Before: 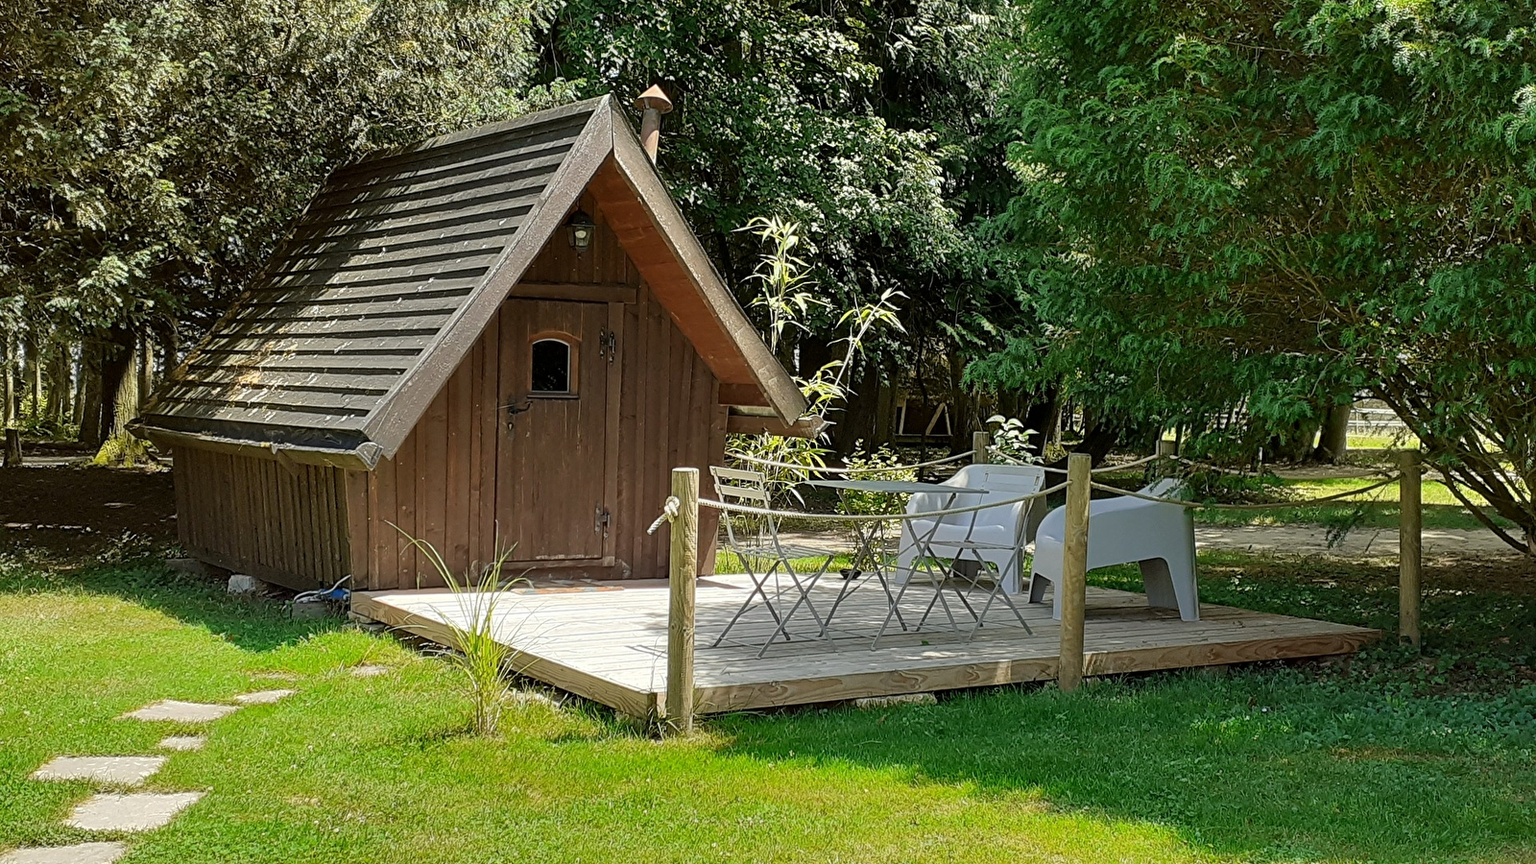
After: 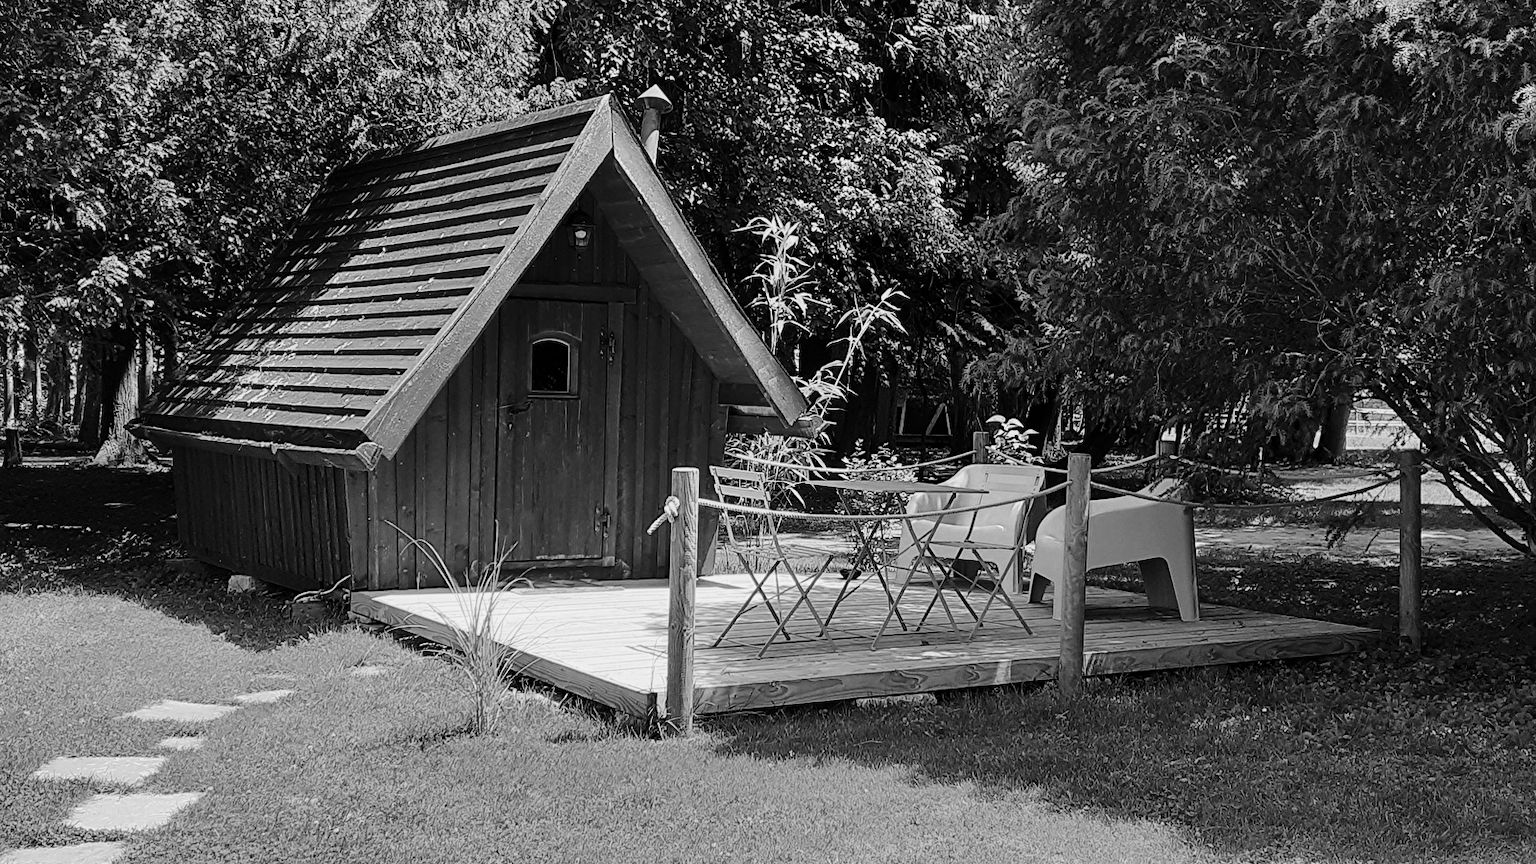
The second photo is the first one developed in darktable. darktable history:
contrast brightness saturation: contrast 0.047
color zones: curves: ch0 [(0, 0.613) (0.01, 0.613) (0.245, 0.448) (0.498, 0.529) (0.642, 0.665) (0.879, 0.777) (0.99, 0.613)]; ch1 [(0, 0) (0.143, 0) (0.286, 0) (0.429, 0) (0.571, 0) (0.714, 0) (0.857, 0)]
exposure: exposure -0.438 EV, compensate highlight preservation false
base curve: curves: ch0 [(0, 0) (0.036, 0.025) (0.121, 0.166) (0.206, 0.329) (0.605, 0.79) (1, 1)]
